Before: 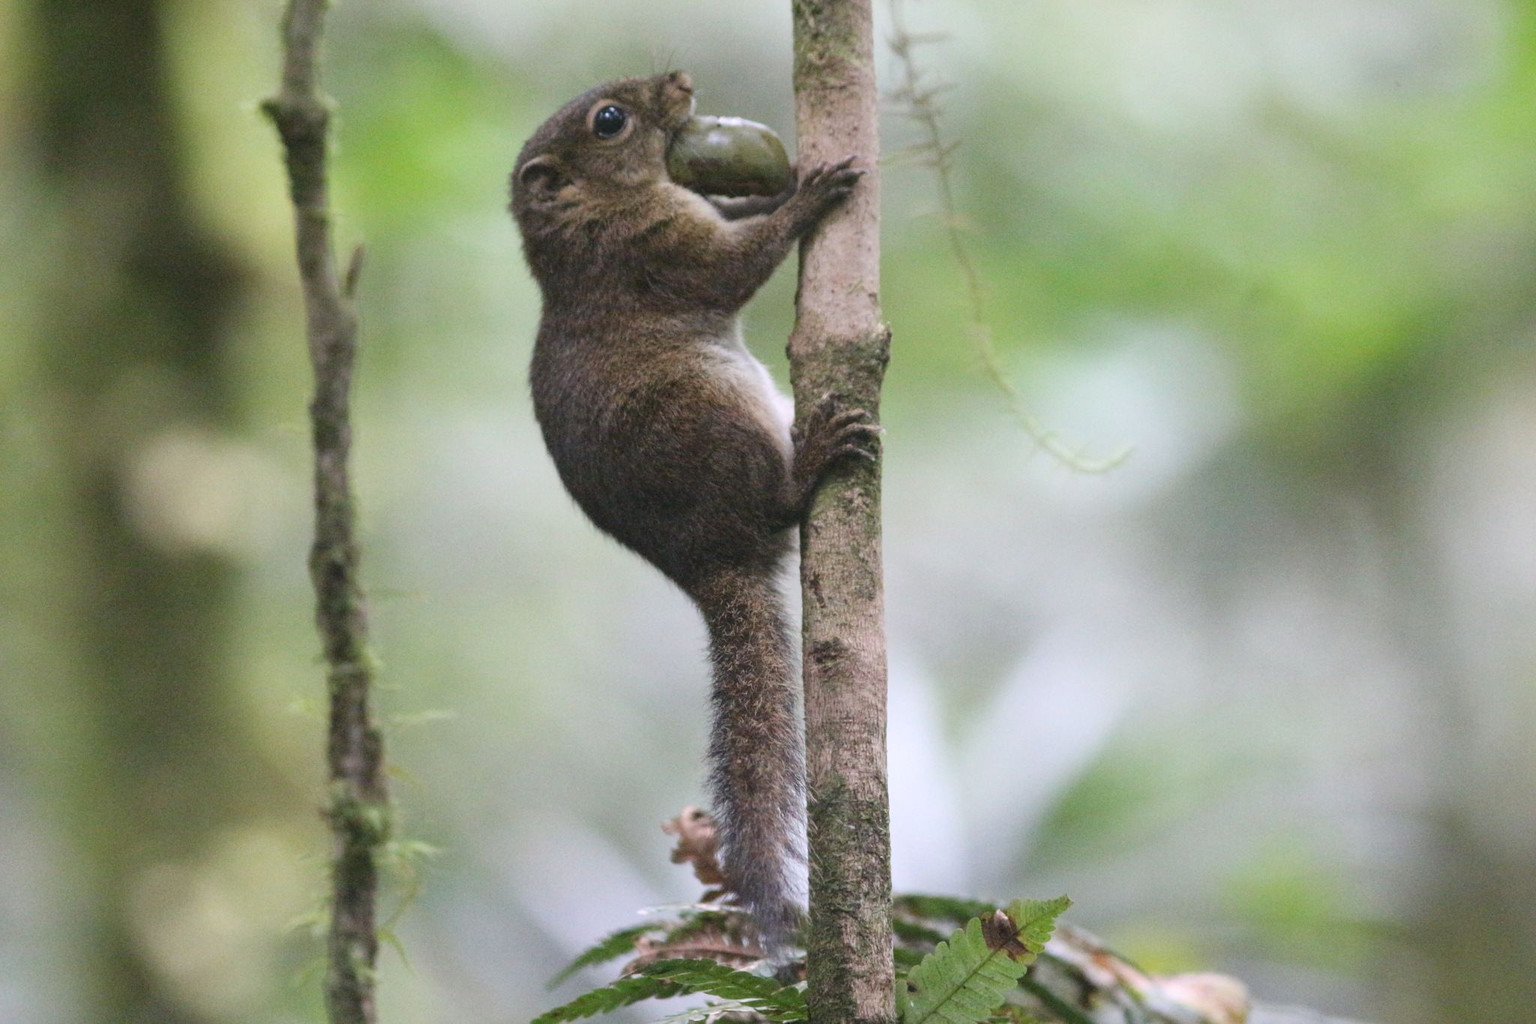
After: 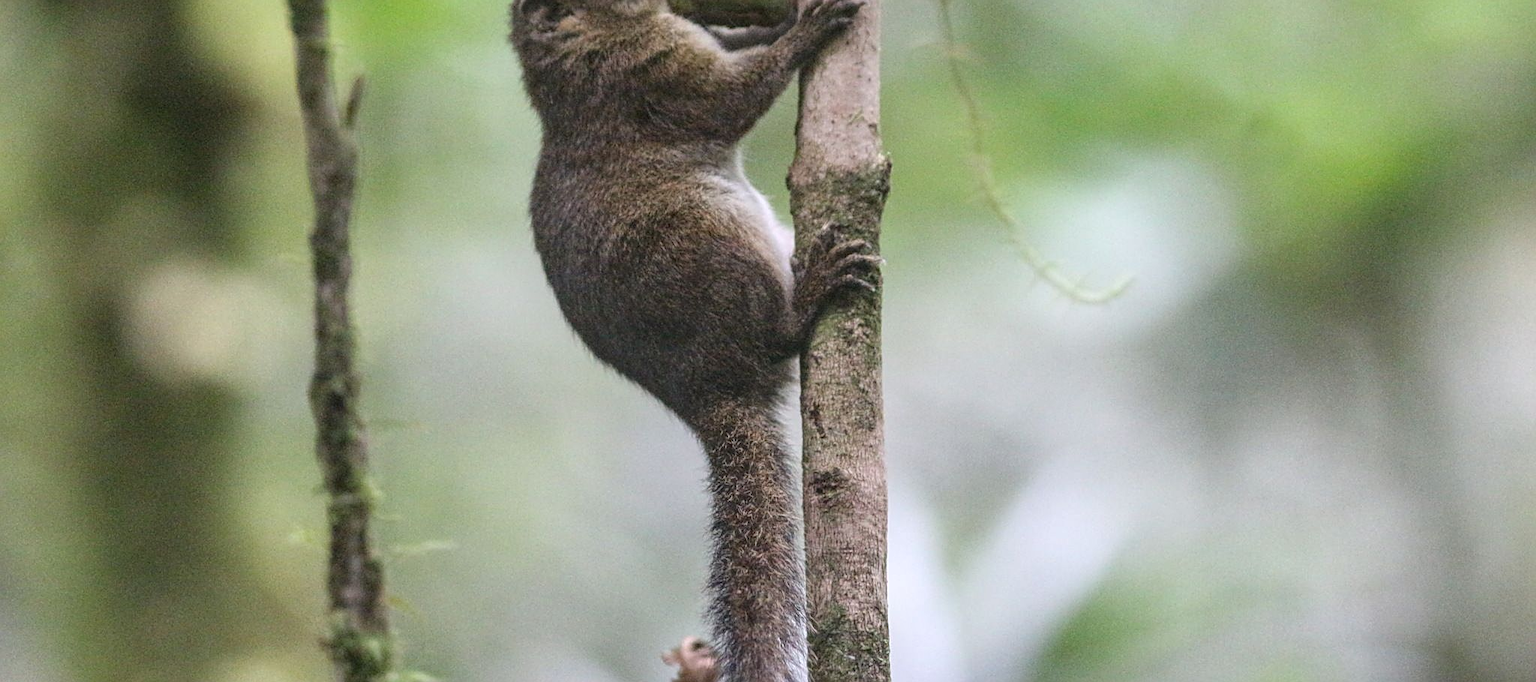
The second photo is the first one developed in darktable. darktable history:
local contrast: highlights 1%, shadows 4%, detail 133%
sharpen: on, module defaults
crop: top 16.594%, bottom 16.71%
